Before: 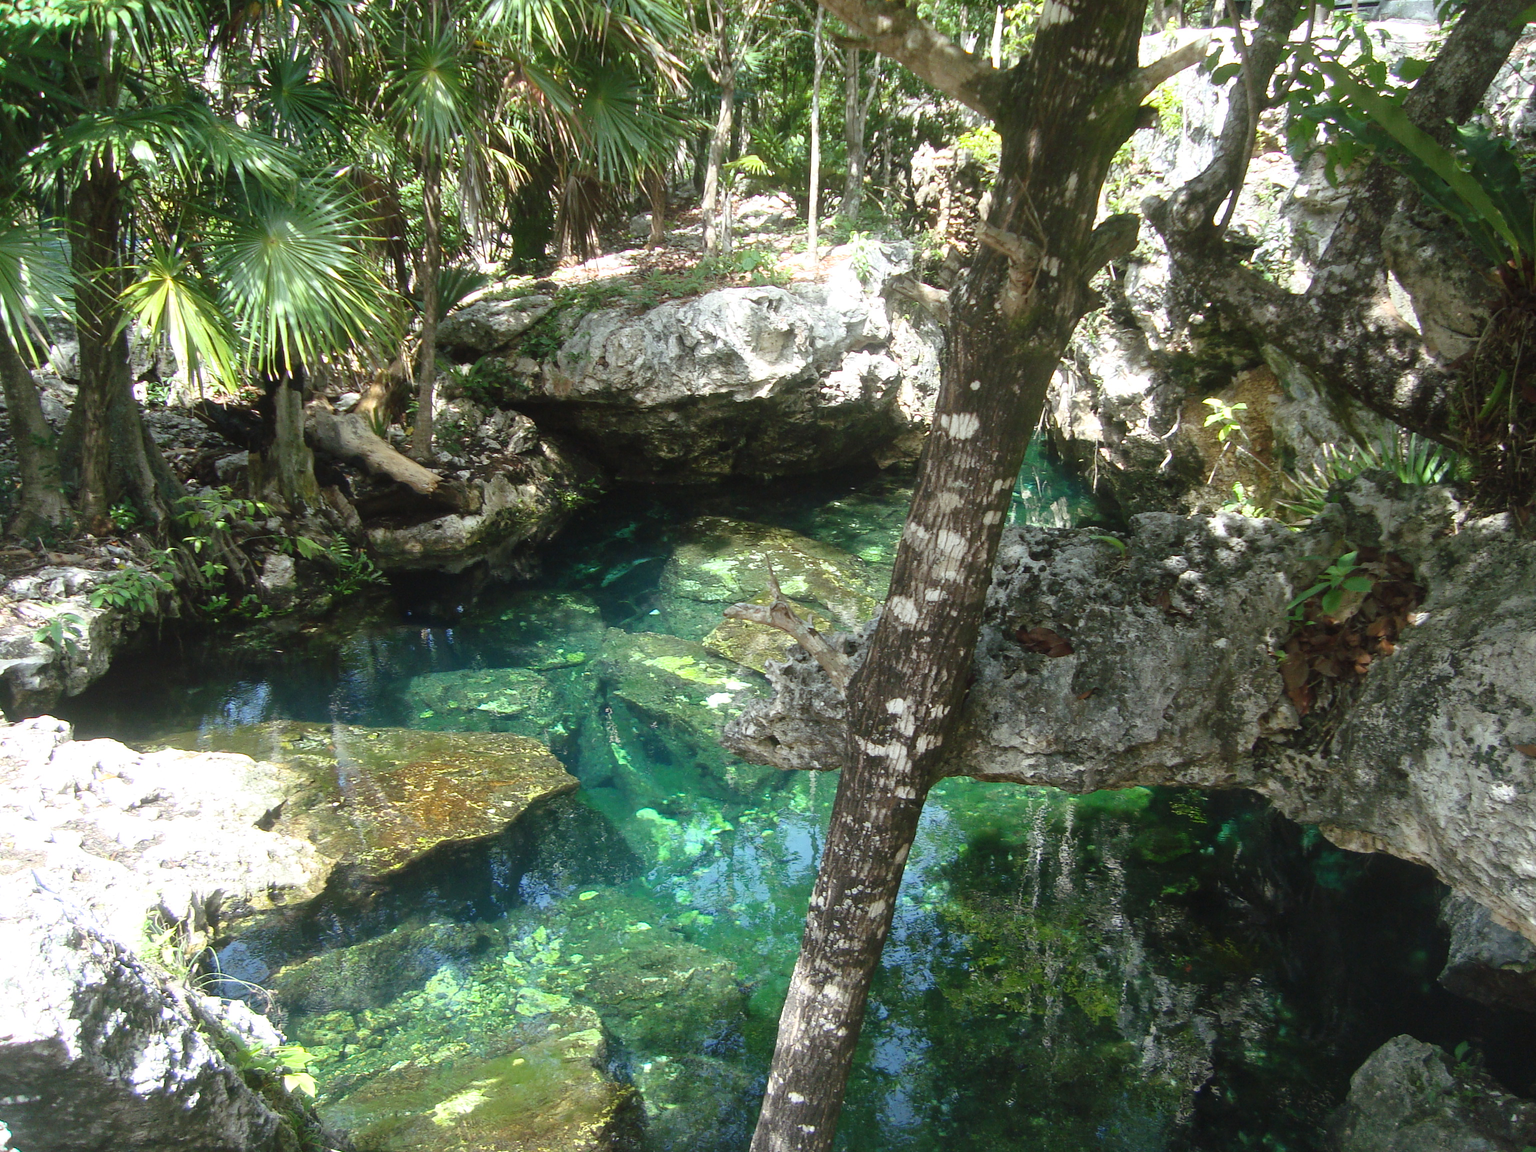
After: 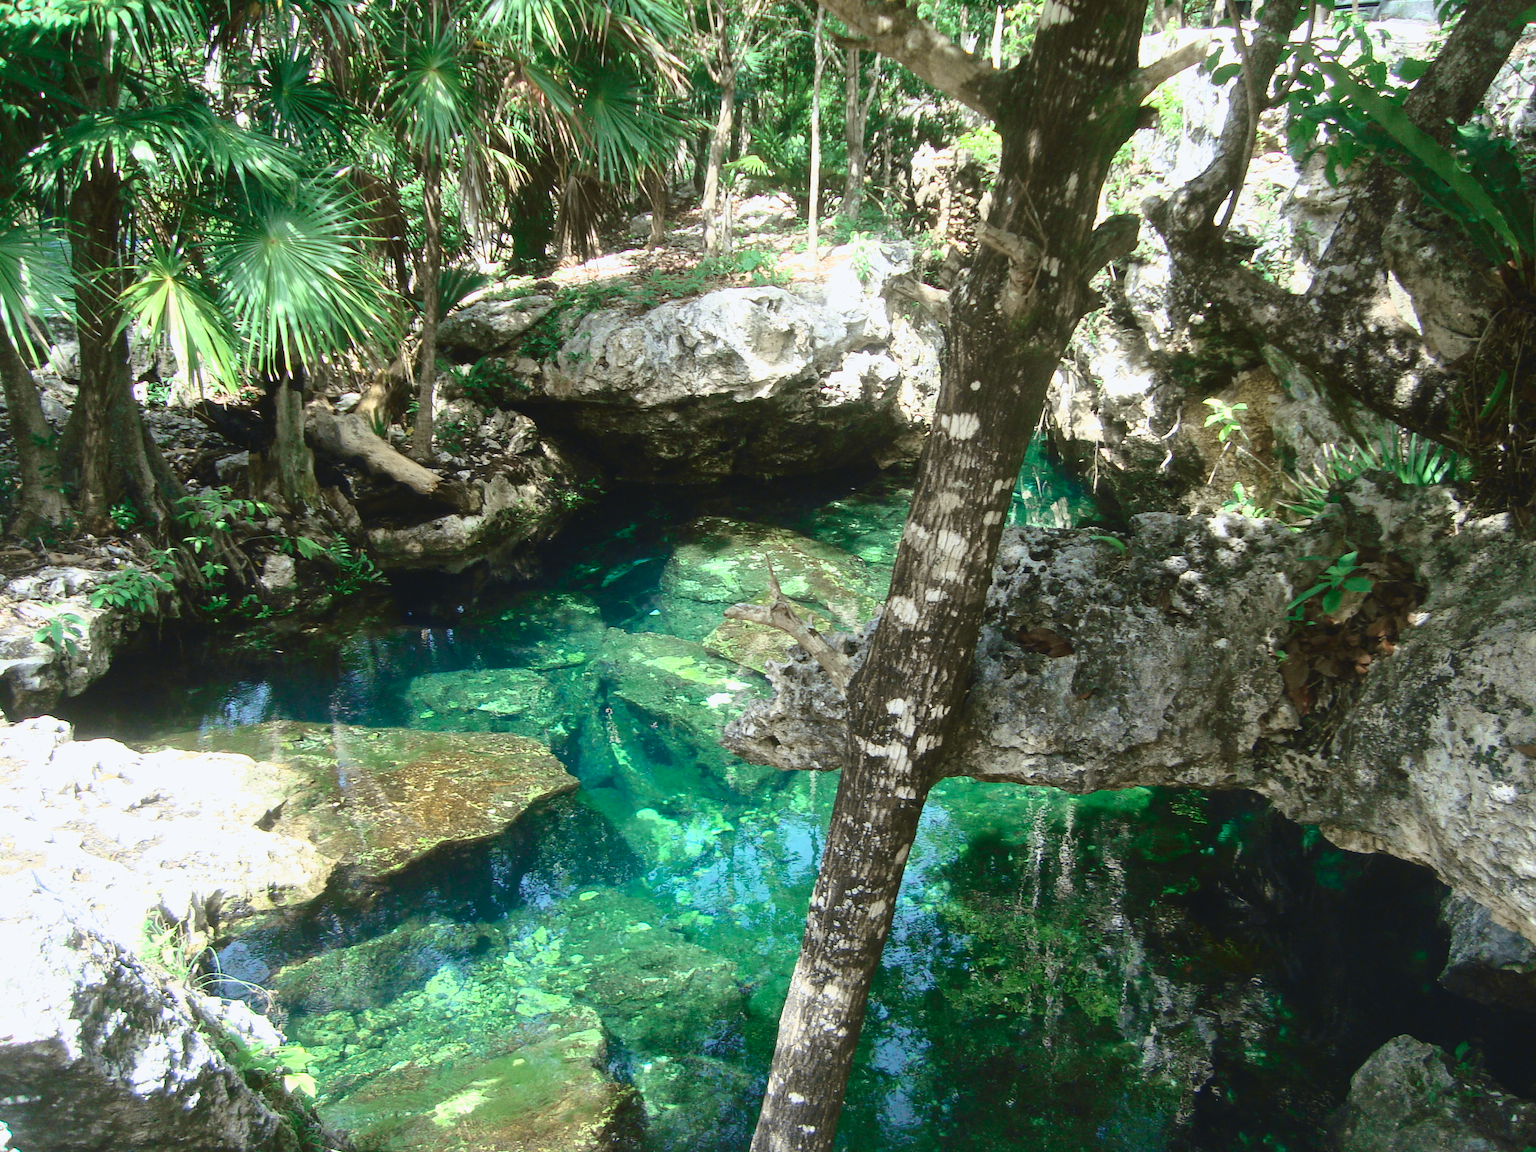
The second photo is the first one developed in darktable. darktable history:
rgb levels: preserve colors max RGB
tone curve: curves: ch0 [(0, 0.039) (0.104, 0.103) (0.273, 0.267) (0.448, 0.487) (0.704, 0.761) (0.886, 0.922) (0.994, 0.971)]; ch1 [(0, 0) (0.335, 0.298) (0.446, 0.413) (0.485, 0.487) (0.515, 0.503) (0.566, 0.563) (0.641, 0.655) (1, 1)]; ch2 [(0, 0) (0.314, 0.301) (0.421, 0.411) (0.502, 0.494) (0.528, 0.54) (0.557, 0.559) (0.612, 0.605) (0.722, 0.686) (1, 1)], color space Lab, independent channels, preserve colors none
